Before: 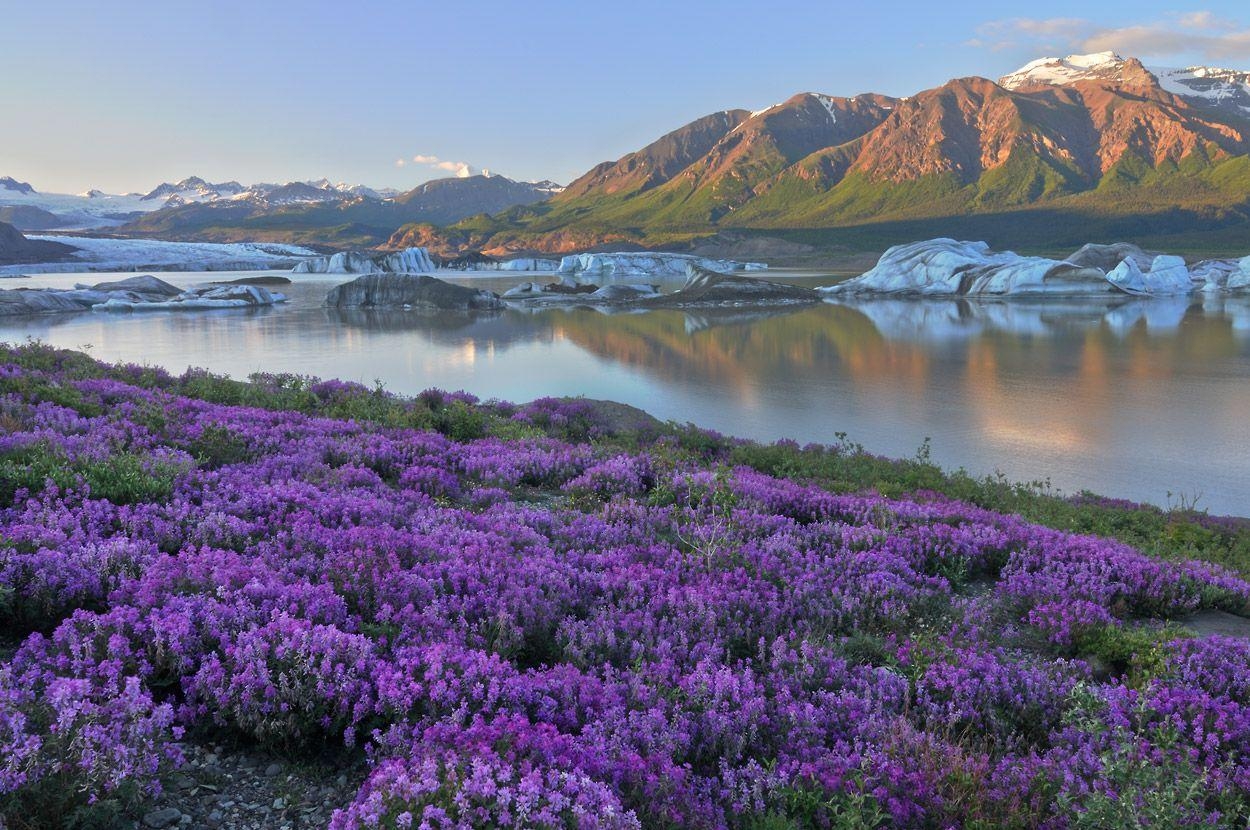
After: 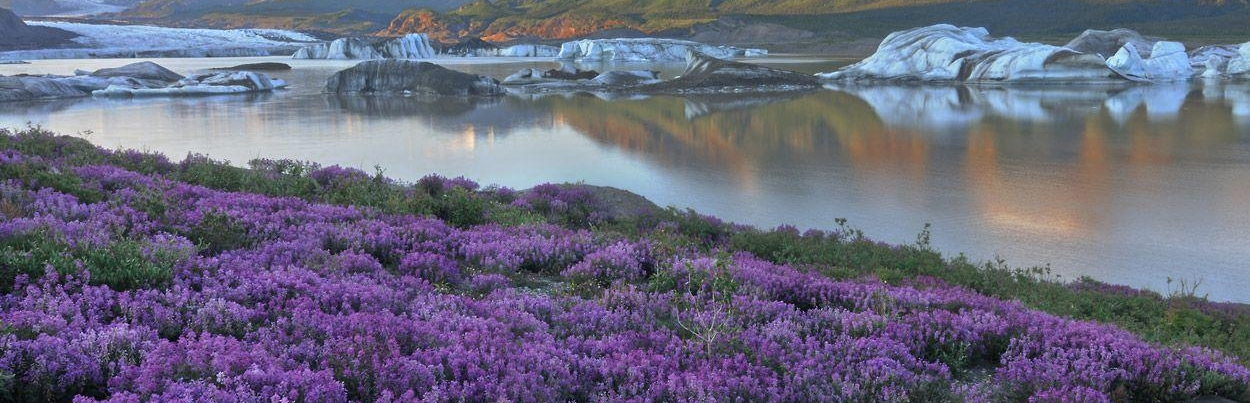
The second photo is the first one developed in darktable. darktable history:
crop and rotate: top 25.867%, bottom 25.463%
color zones: curves: ch0 [(0, 0.5) (0.125, 0.4) (0.25, 0.5) (0.375, 0.4) (0.5, 0.4) (0.625, 0.6) (0.75, 0.6) (0.875, 0.5)]; ch1 [(0, 0.4) (0.125, 0.5) (0.25, 0.4) (0.375, 0.4) (0.5, 0.4) (0.625, 0.4) (0.75, 0.5) (0.875, 0.4)]; ch2 [(0, 0.6) (0.125, 0.5) (0.25, 0.5) (0.375, 0.6) (0.5, 0.6) (0.625, 0.5) (0.75, 0.5) (0.875, 0.5)]
